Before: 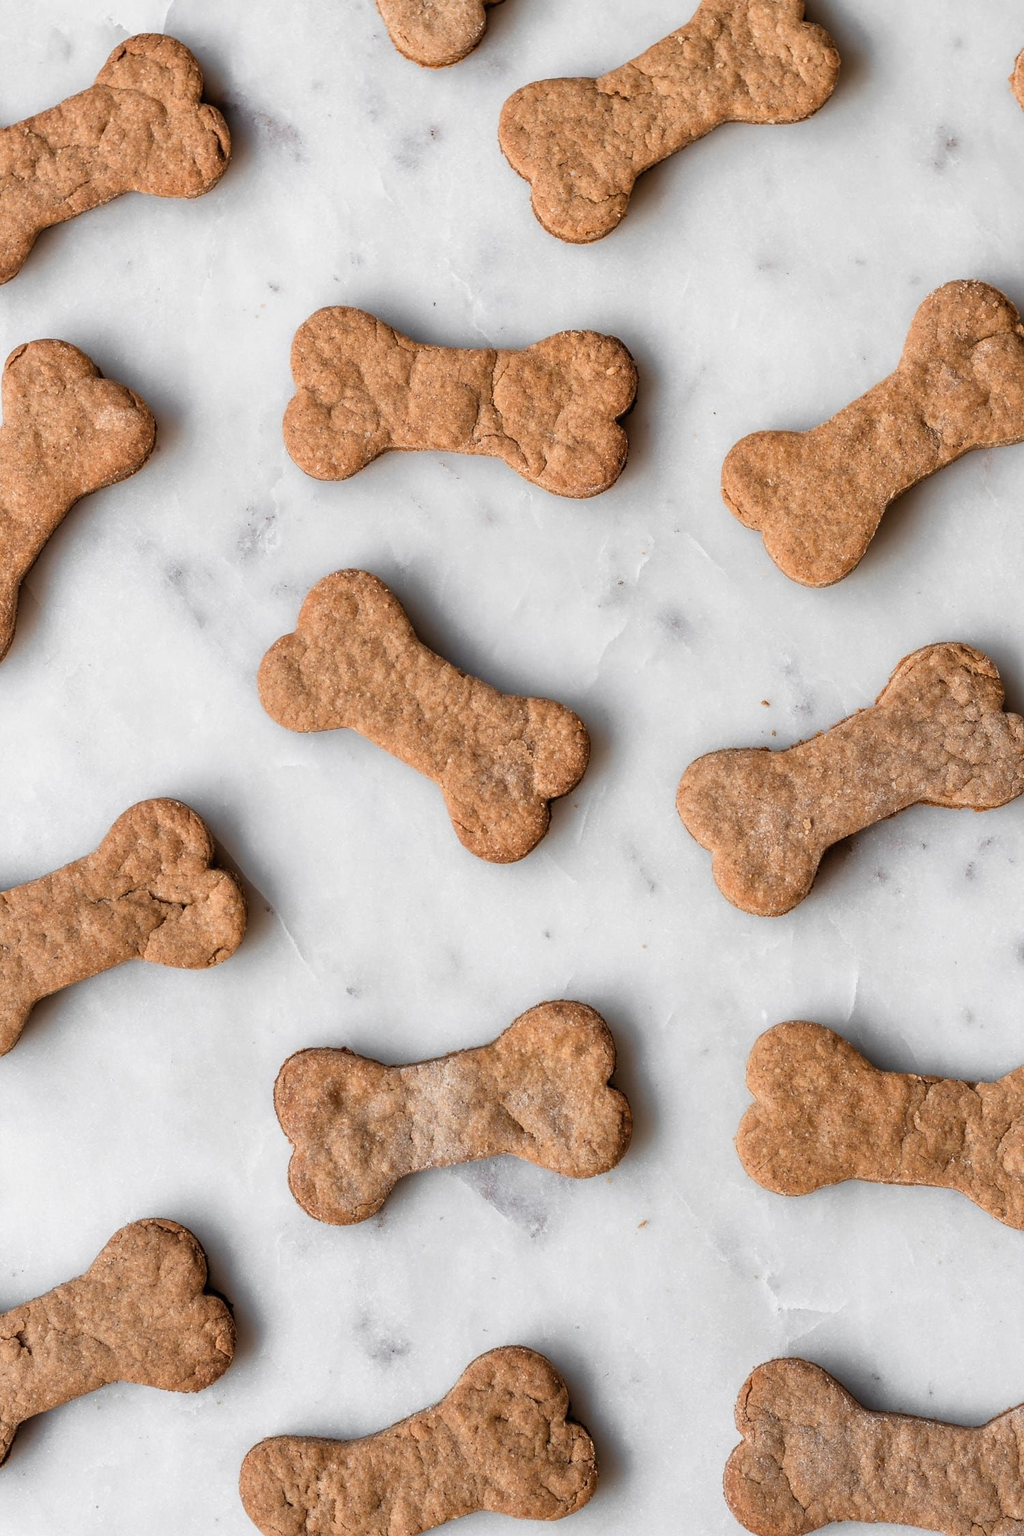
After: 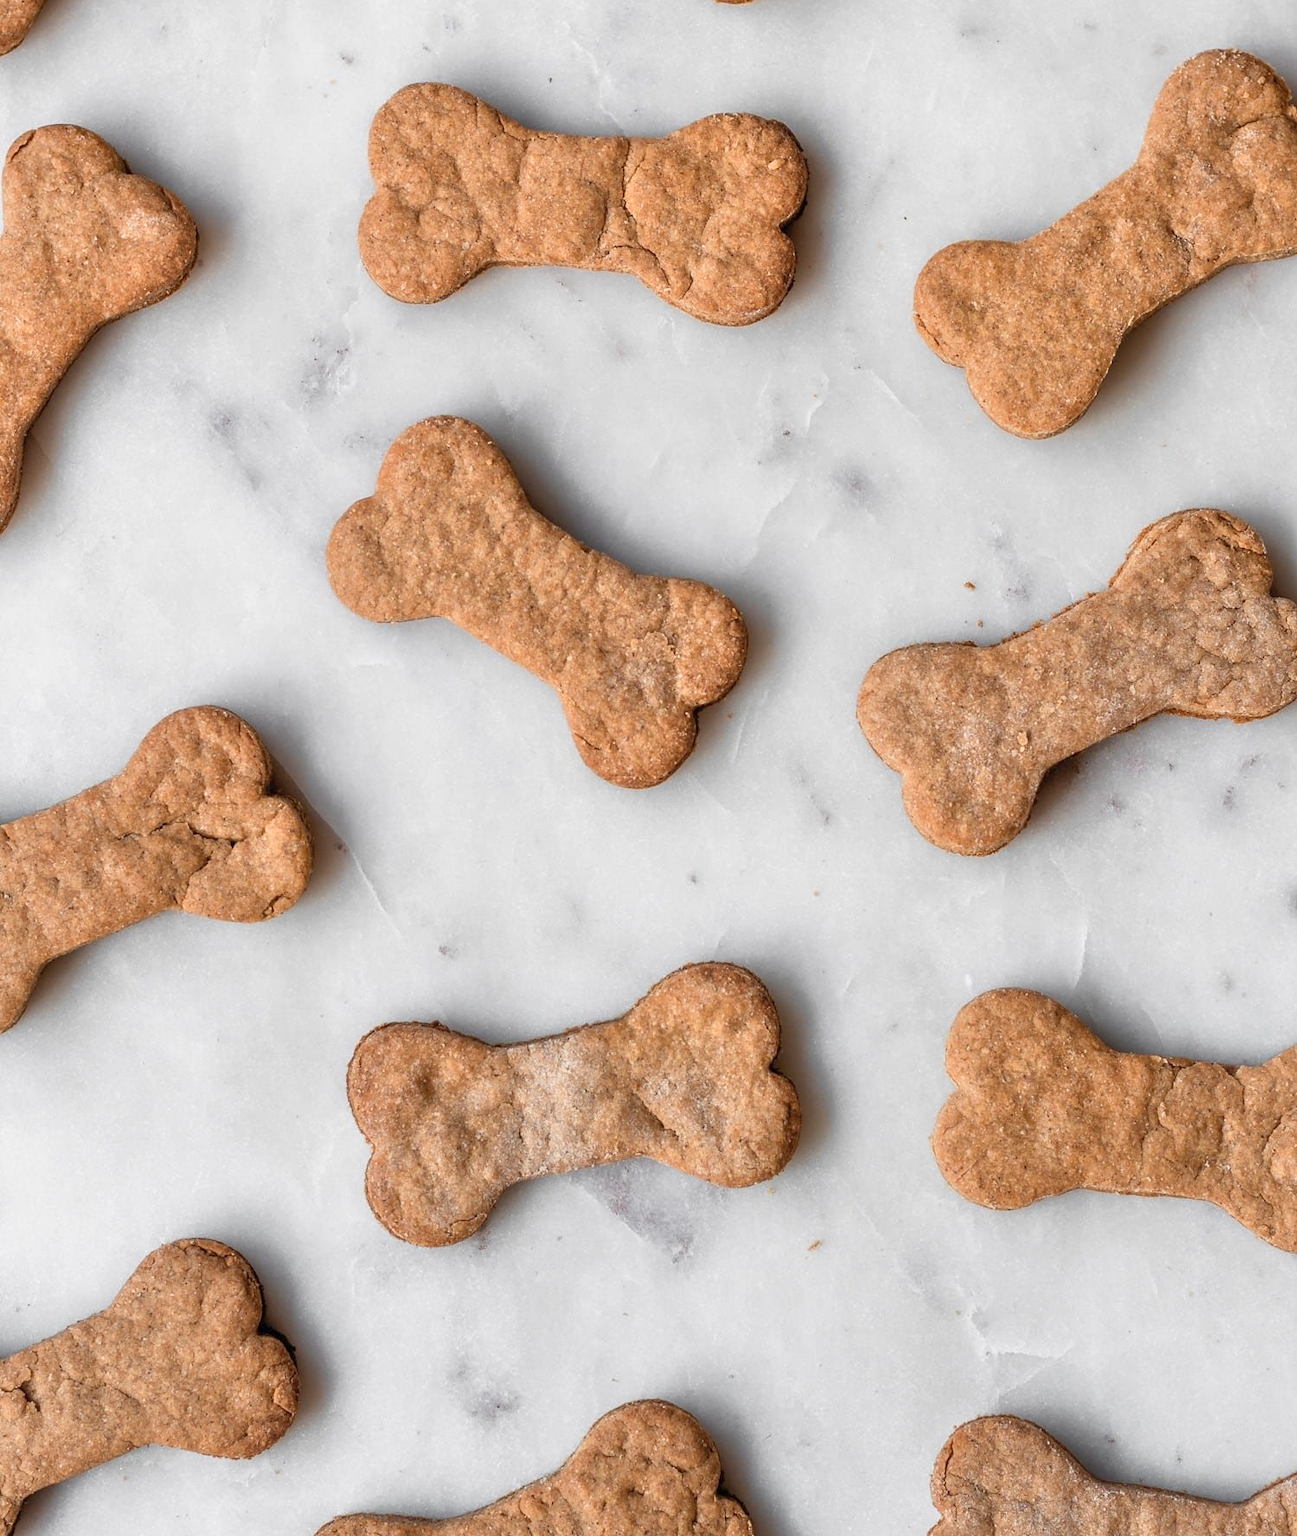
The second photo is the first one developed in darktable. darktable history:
tone equalizer: -8 EV 0.963 EV, -7 EV 0.992 EV, -6 EV 0.995 EV, -5 EV 1.02 EV, -4 EV 1.01 EV, -3 EV 0.764 EV, -2 EV 0.474 EV, -1 EV 0.245 EV
crop and rotate: top 15.712%, bottom 5.314%
